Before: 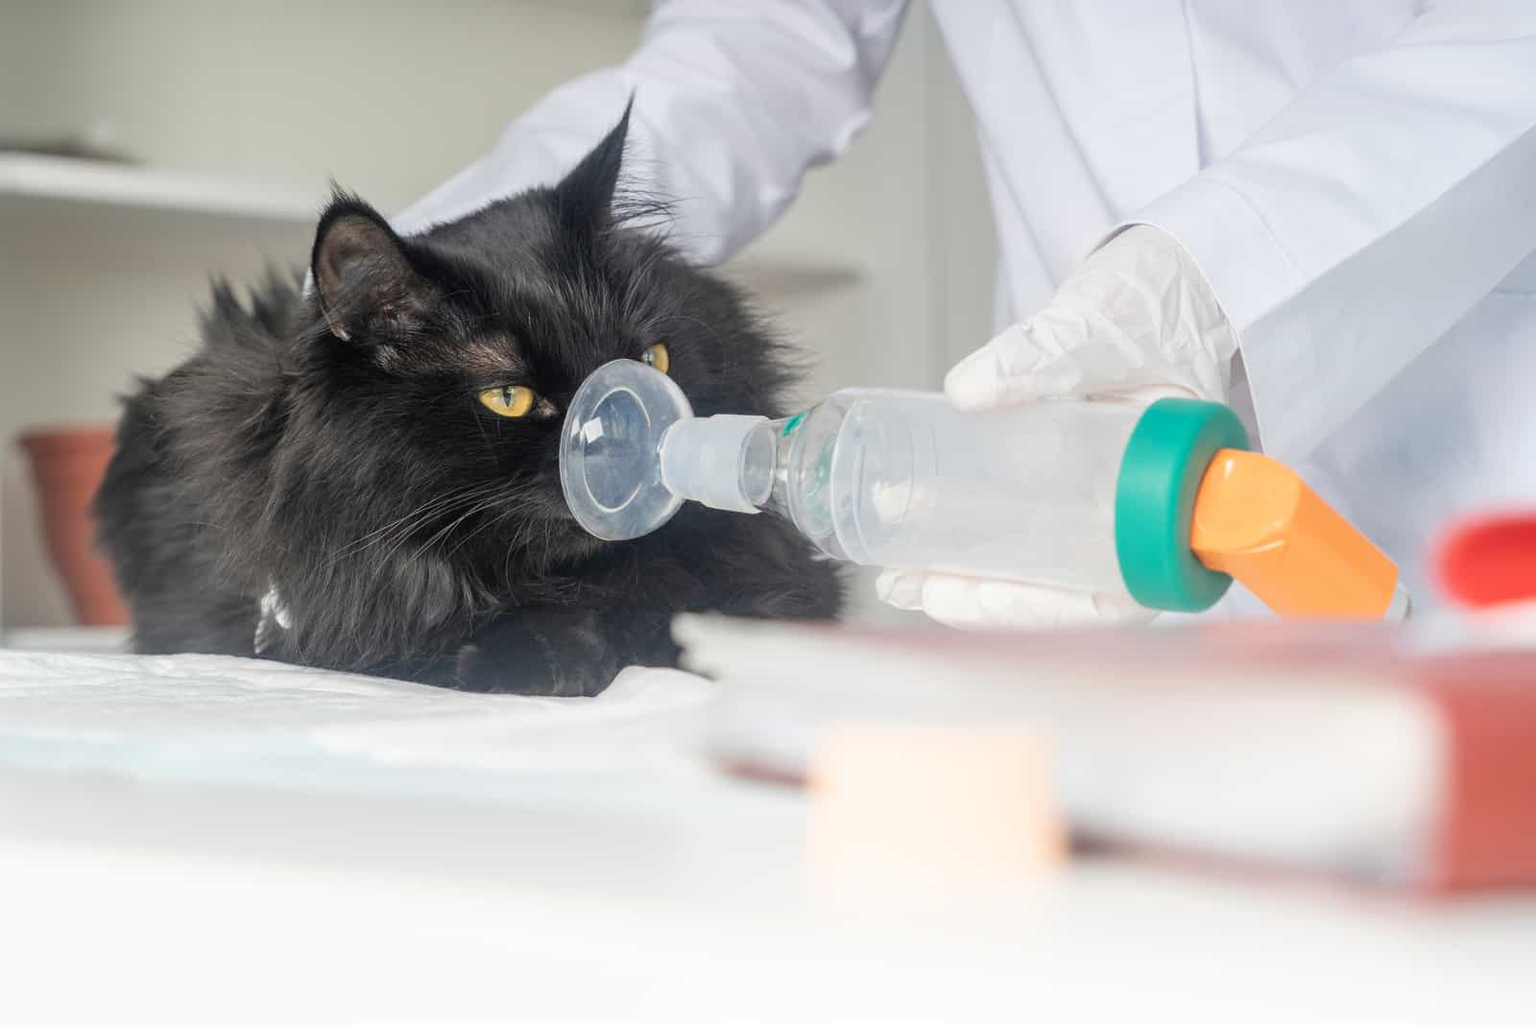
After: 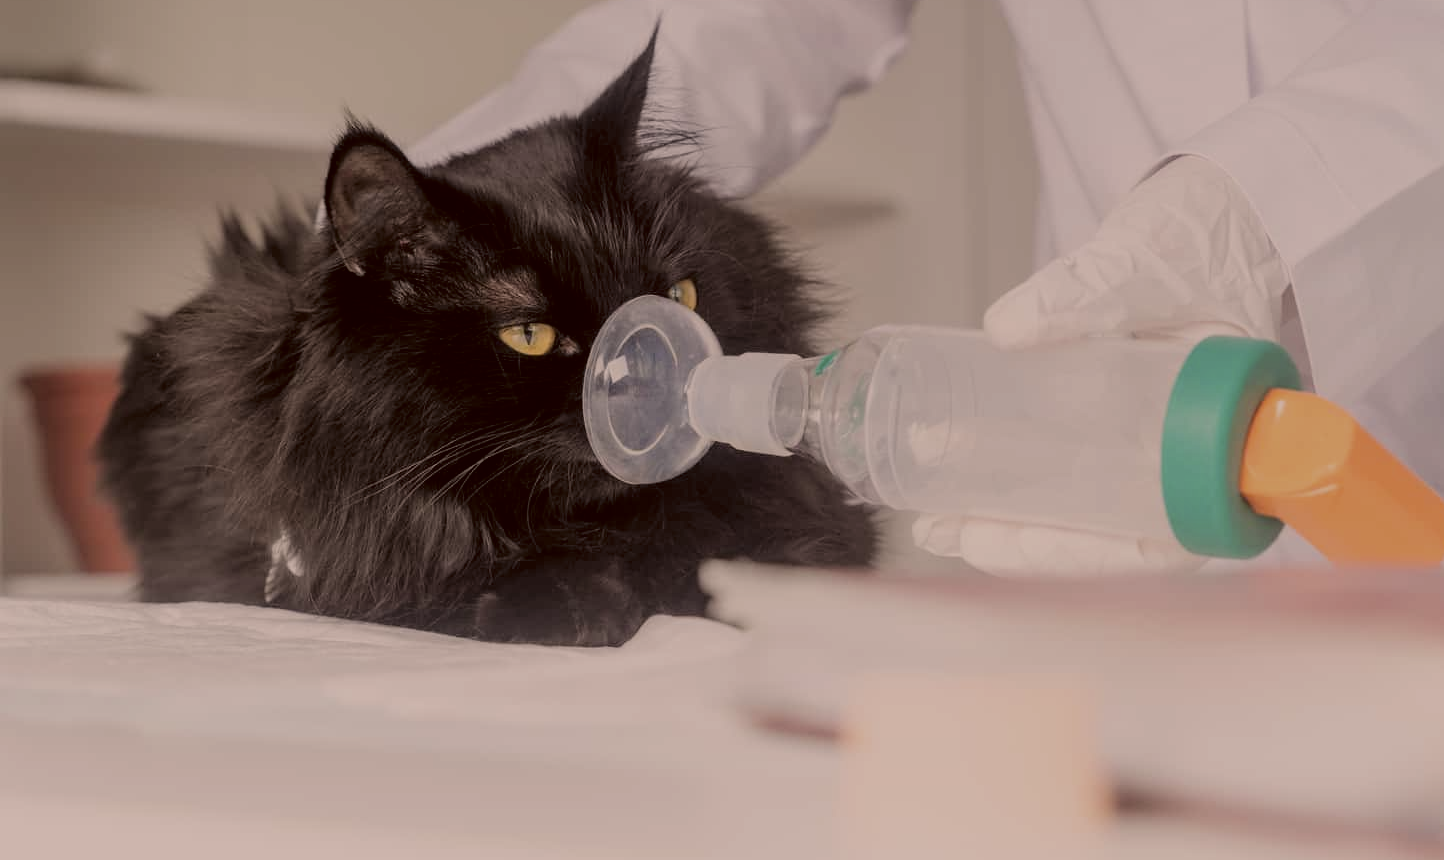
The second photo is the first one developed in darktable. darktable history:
color correction: highlights a* 10.21, highlights b* 9.79, shadows a* 8.61, shadows b* 7.88, saturation 0.8
crop: top 7.49%, right 9.717%, bottom 11.943%
exposure: black level correction 0, exposure -0.721 EV, compensate highlight preservation false
filmic rgb: hardness 4.17
white balance: emerald 1
